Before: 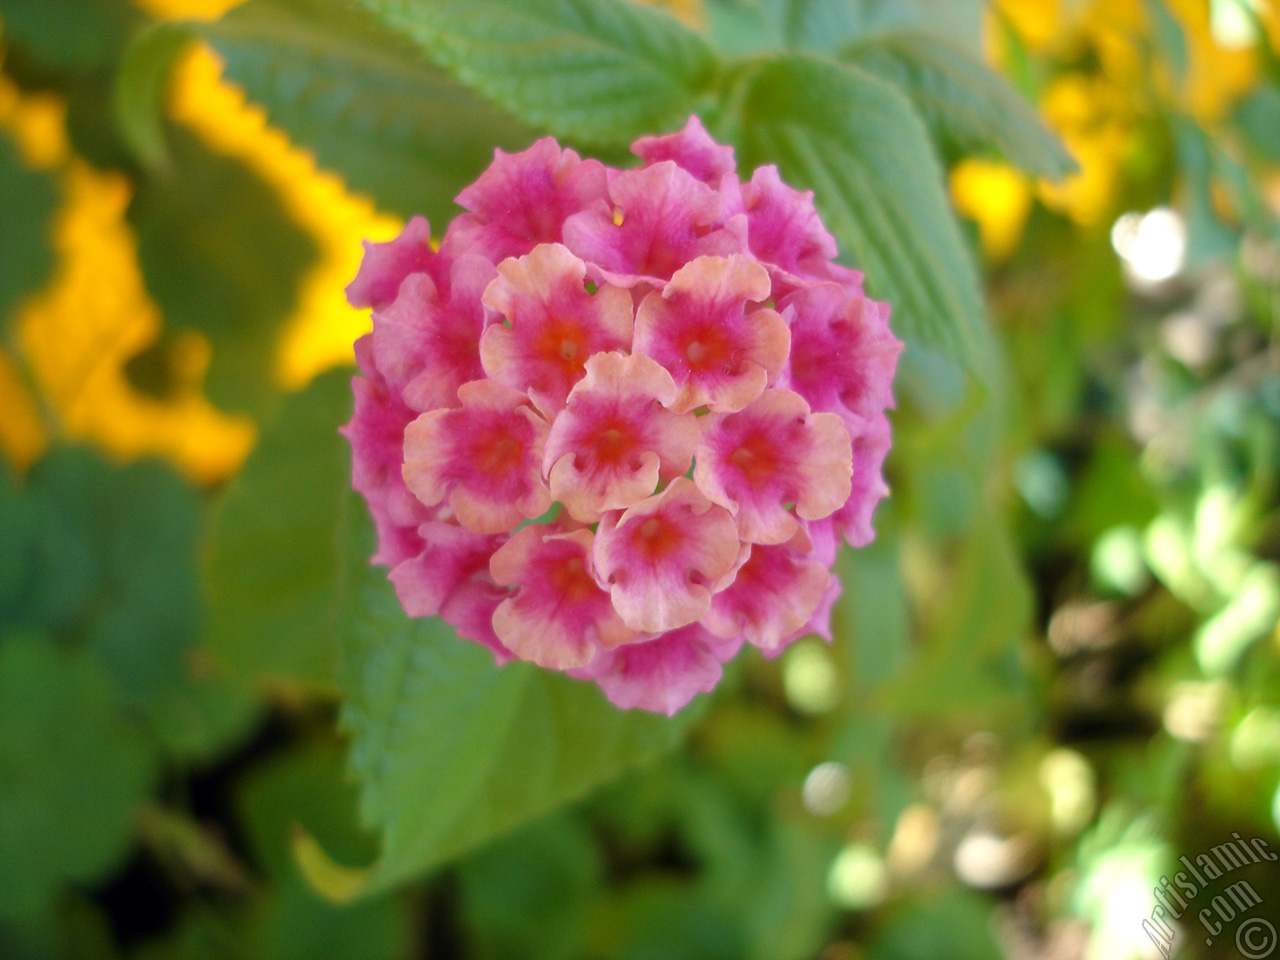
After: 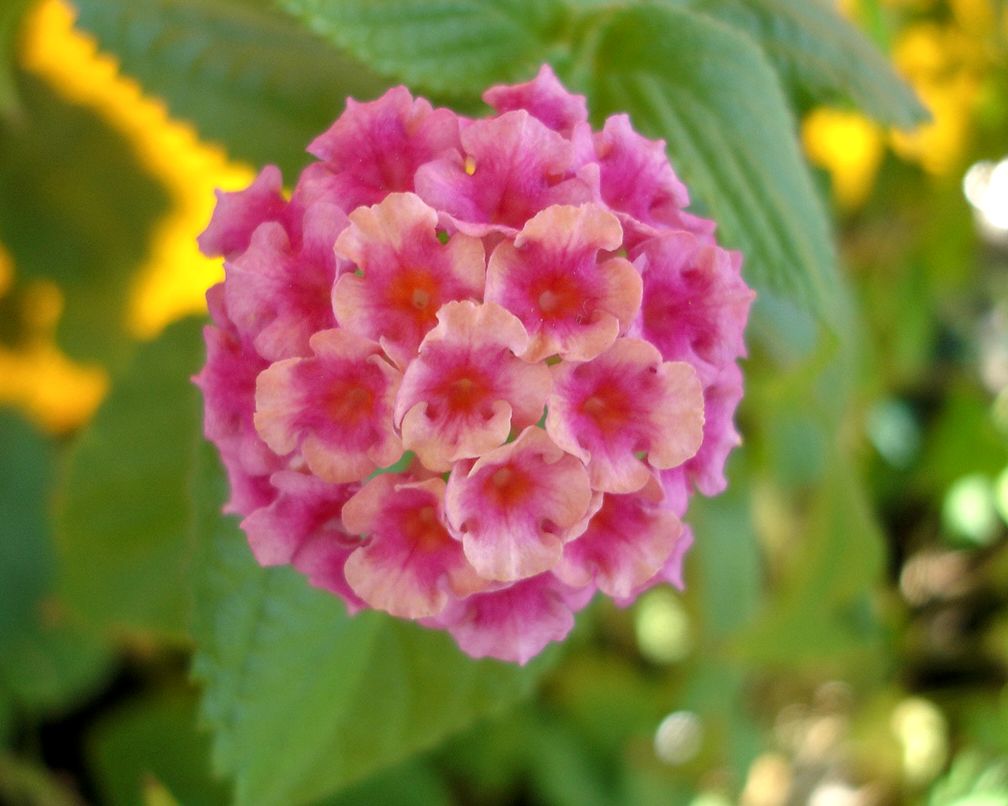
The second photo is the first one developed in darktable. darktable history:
crop: left 11.635%, top 5.347%, right 9.592%, bottom 10.607%
local contrast: highlights 101%, shadows 97%, detail 120%, midtone range 0.2
